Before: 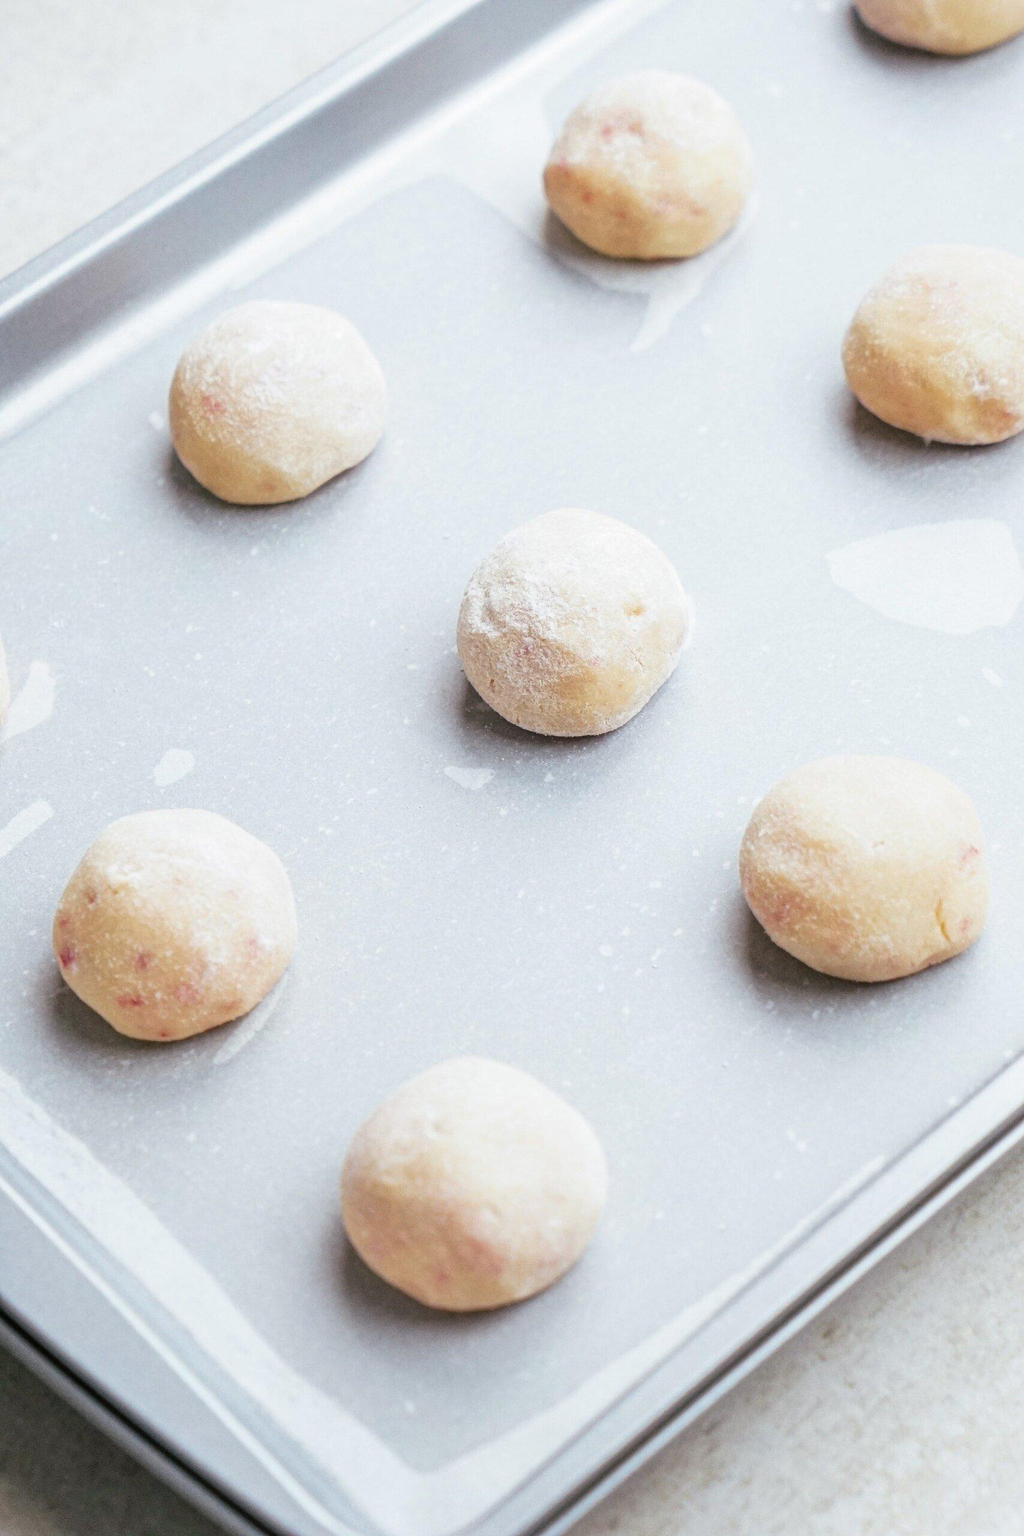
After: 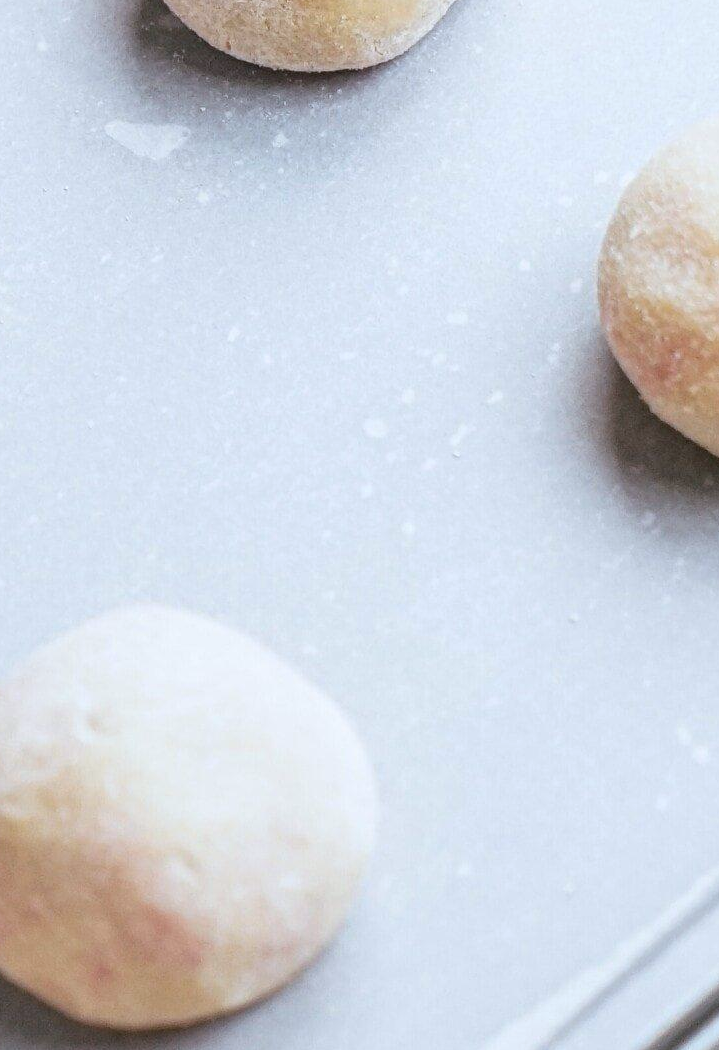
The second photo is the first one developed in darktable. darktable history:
white balance: red 0.976, blue 1.04
crop: left 37.221%, top 45.169%, right 20.63%, bottom 13.777%
